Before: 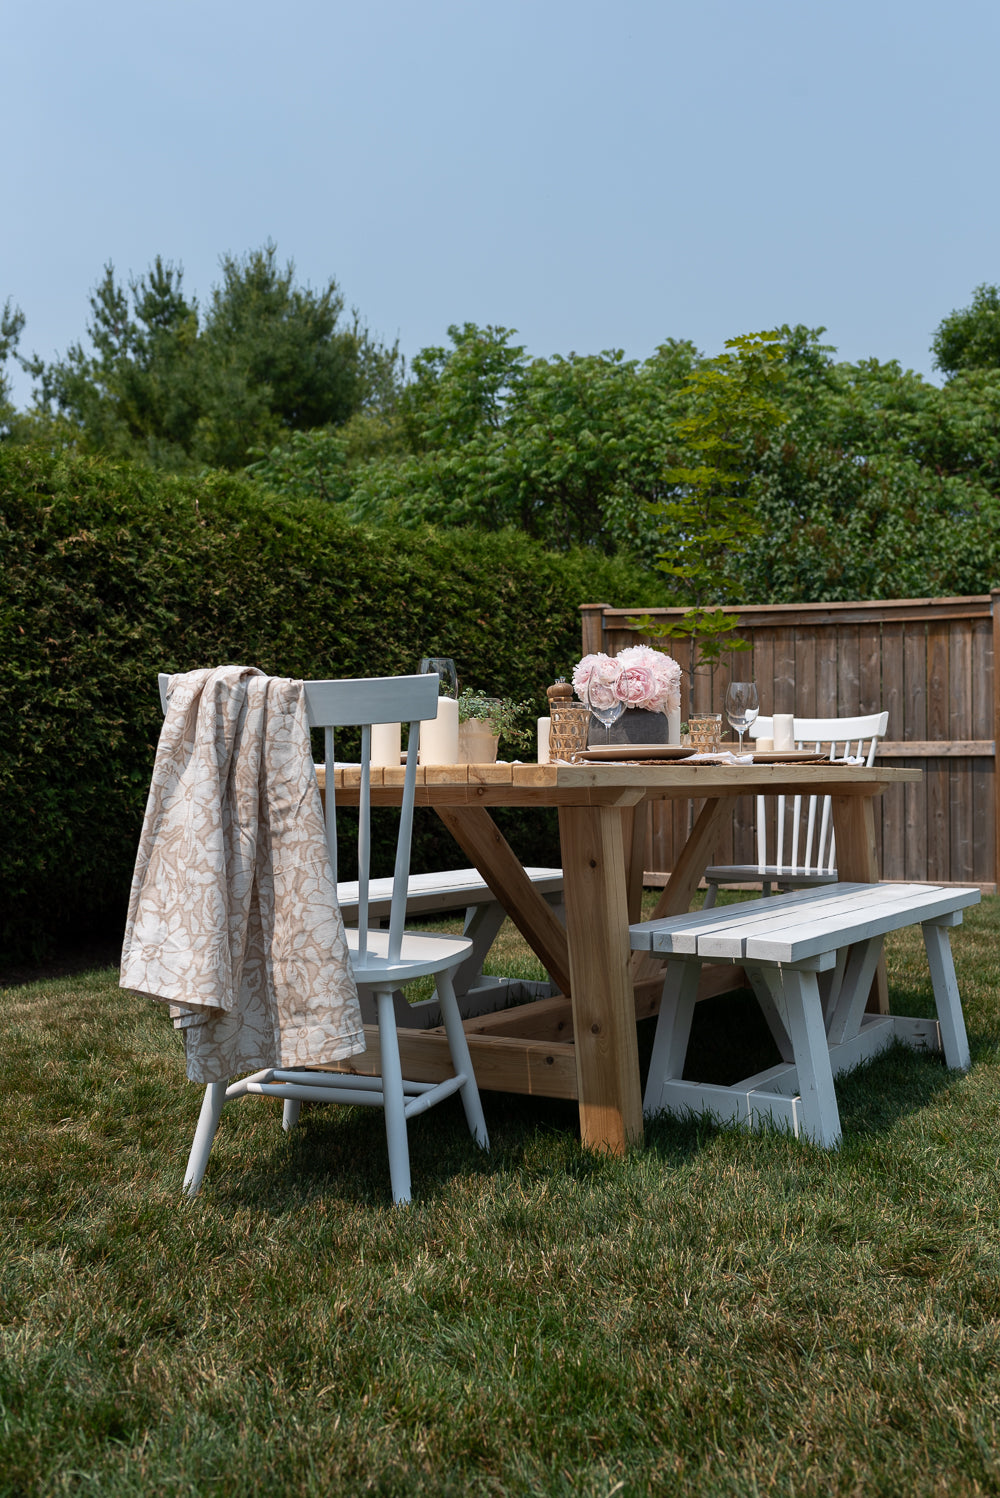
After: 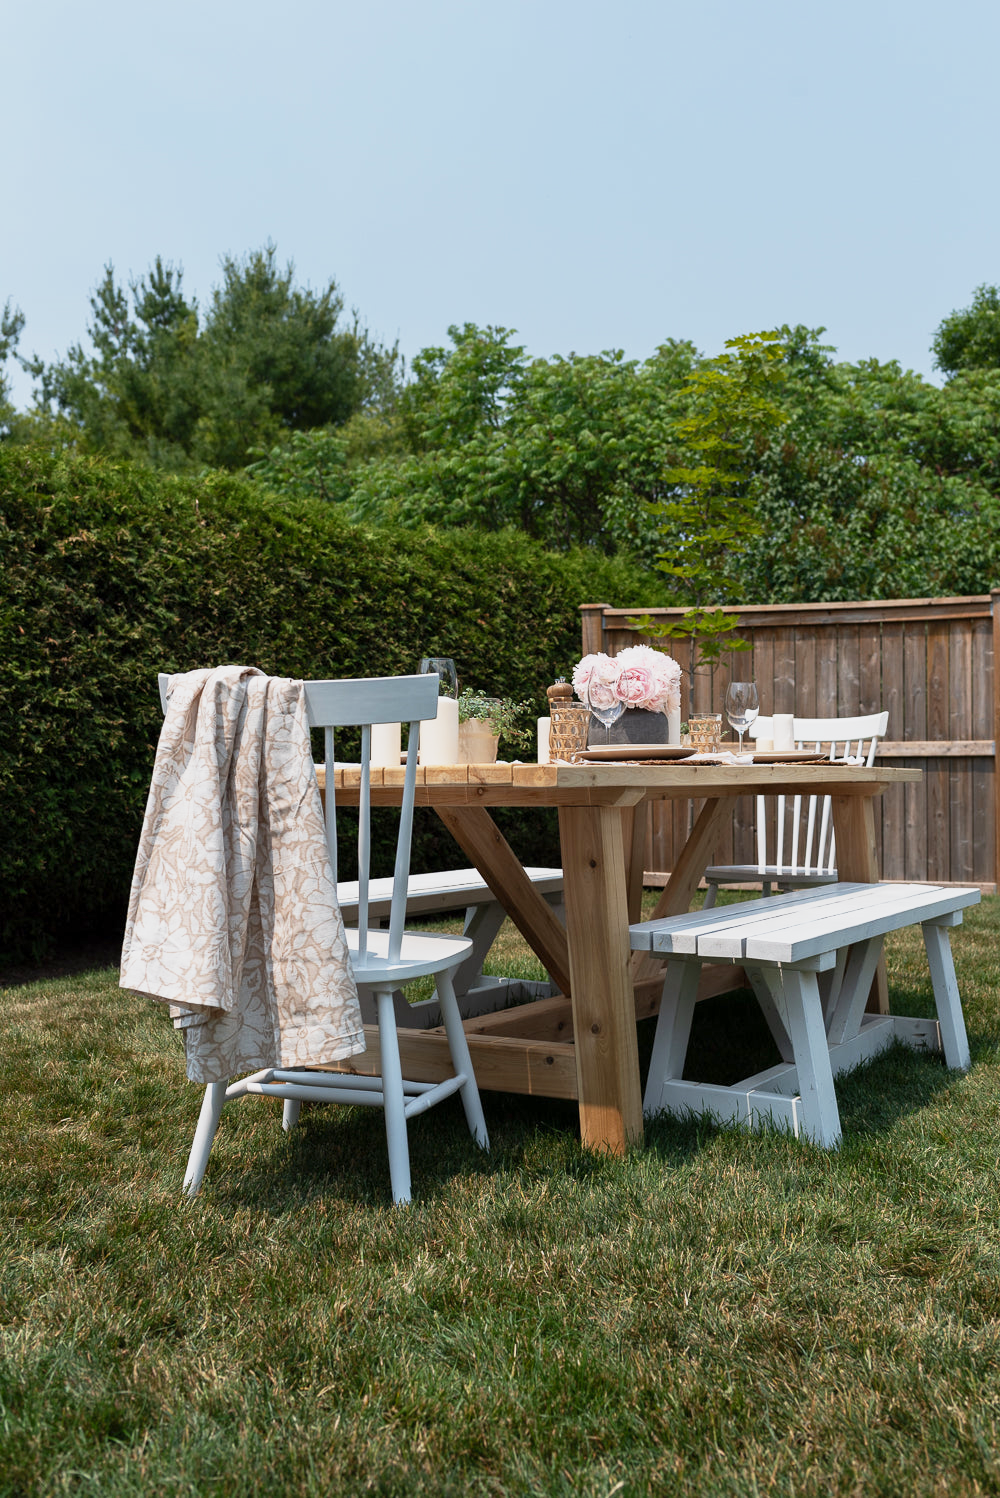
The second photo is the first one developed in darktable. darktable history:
base curve: curves: ch0 [(0, 0) (0.088, 0.125) (0.176, 0.251) (0.354, 0.501) (0.613, 0.749) (1, 0.877)], preserve colors none
